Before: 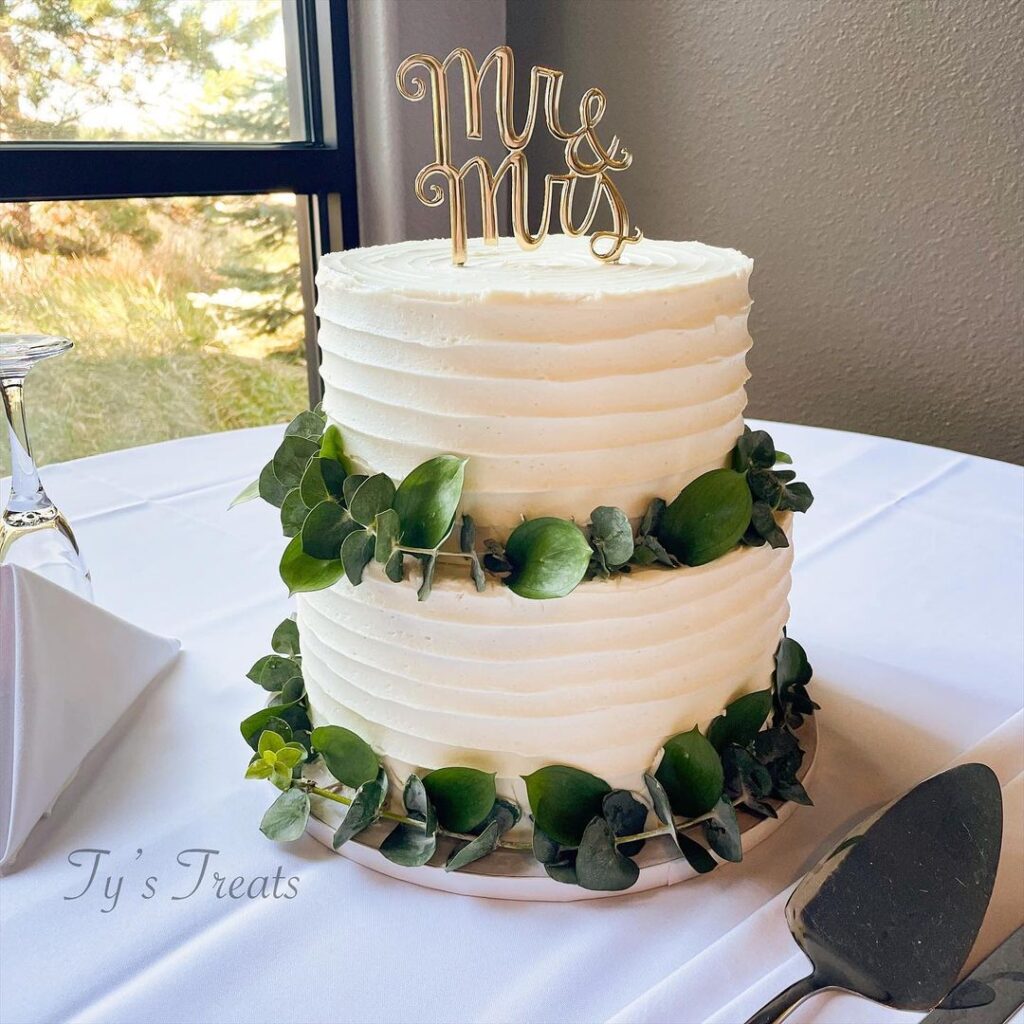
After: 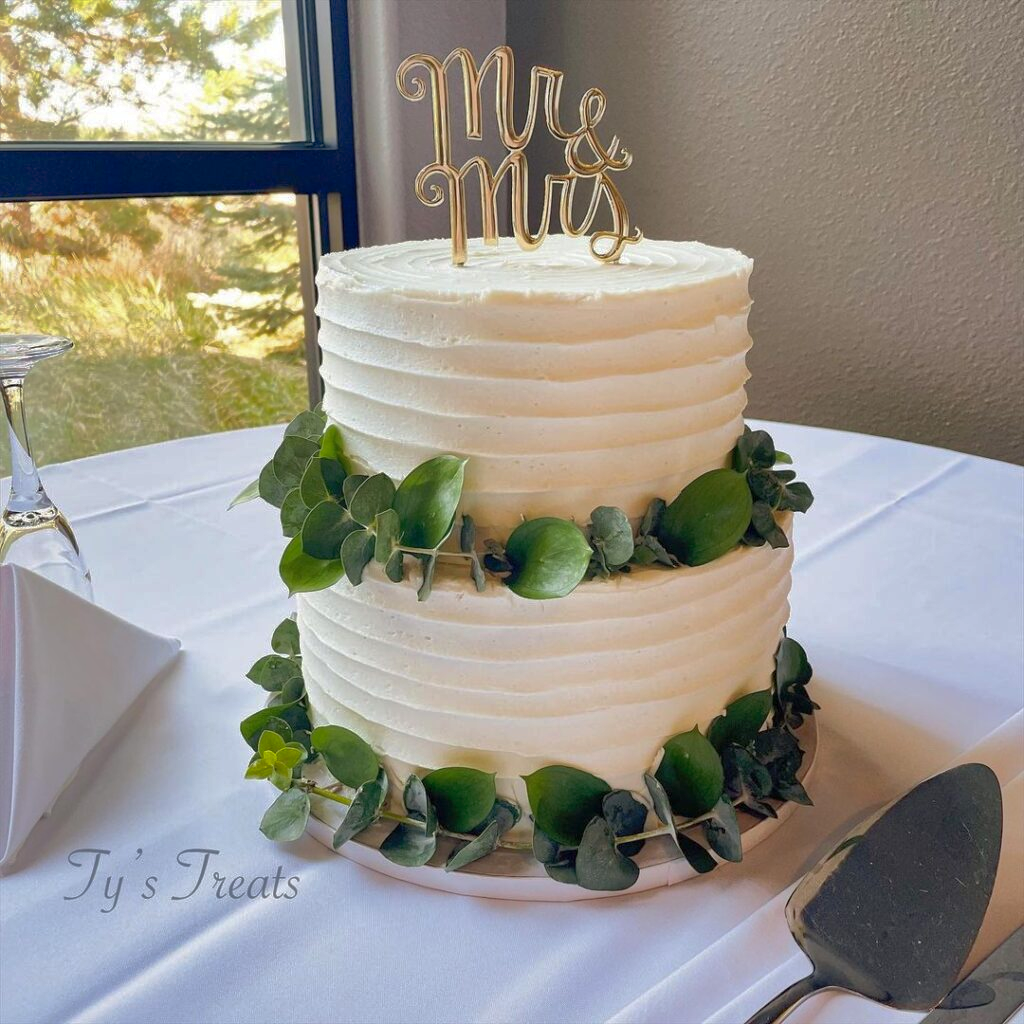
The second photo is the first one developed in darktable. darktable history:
shadows and highlights: highlights -59.84
